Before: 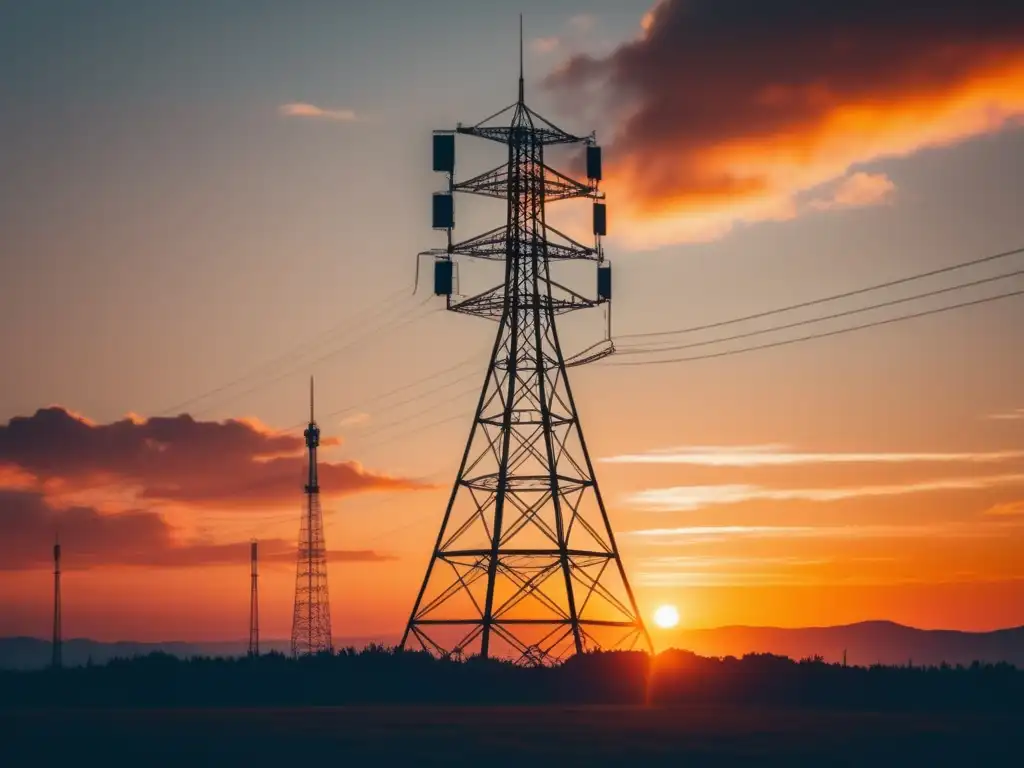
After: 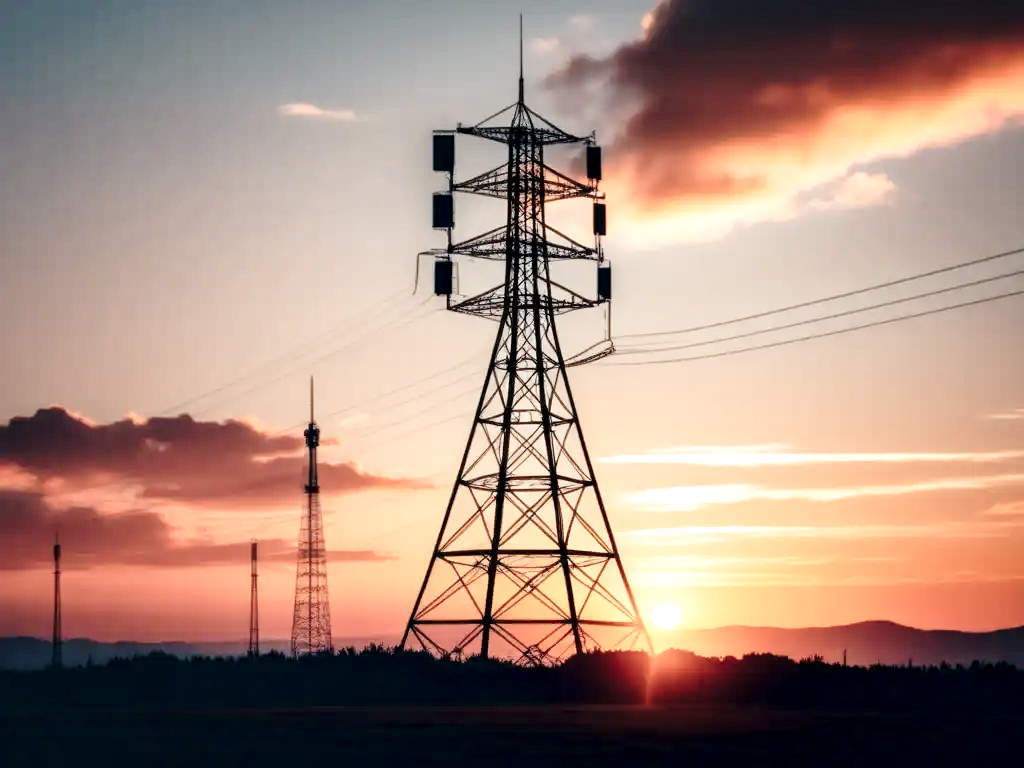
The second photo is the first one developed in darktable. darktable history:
base curve: curves: ch0 [(0, 0) (0.028, 0.03) (0.121, 0.232) (0.46, 0.748) (0.859, 0.968) (1, 1)], preserve colors none
local contrast: highlights 123%, shadows 126%, detail 140%, midtone range 0.254
color balance: input saturation 100.43%, contrast fulcrum 14.22%, output saturation 70.41%
